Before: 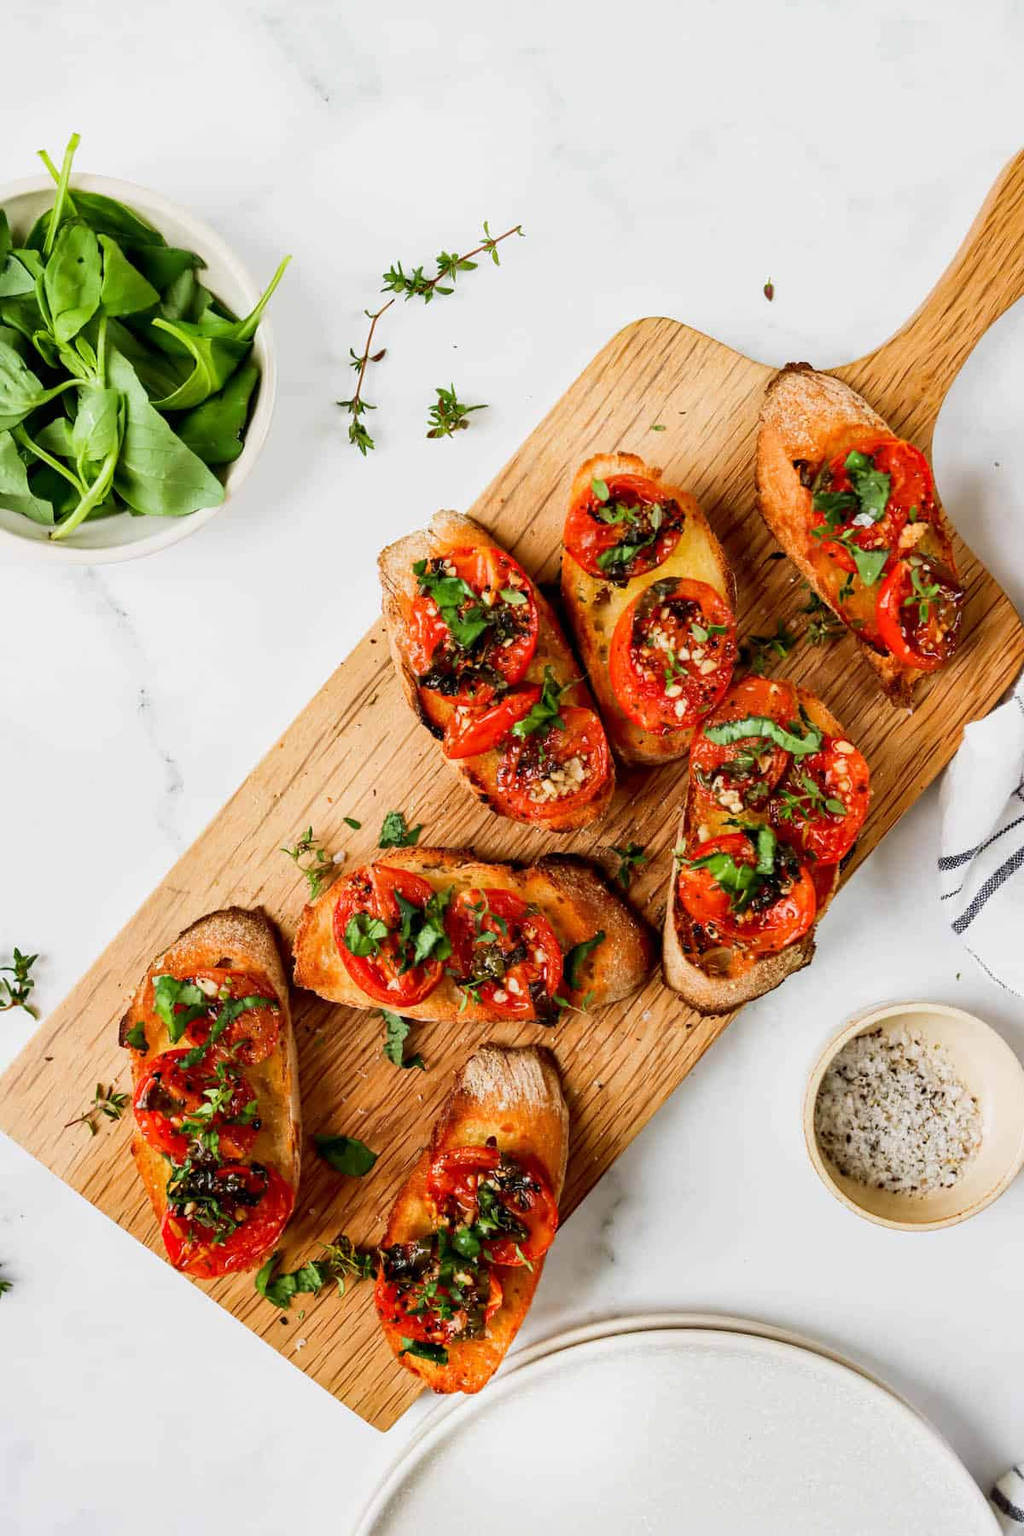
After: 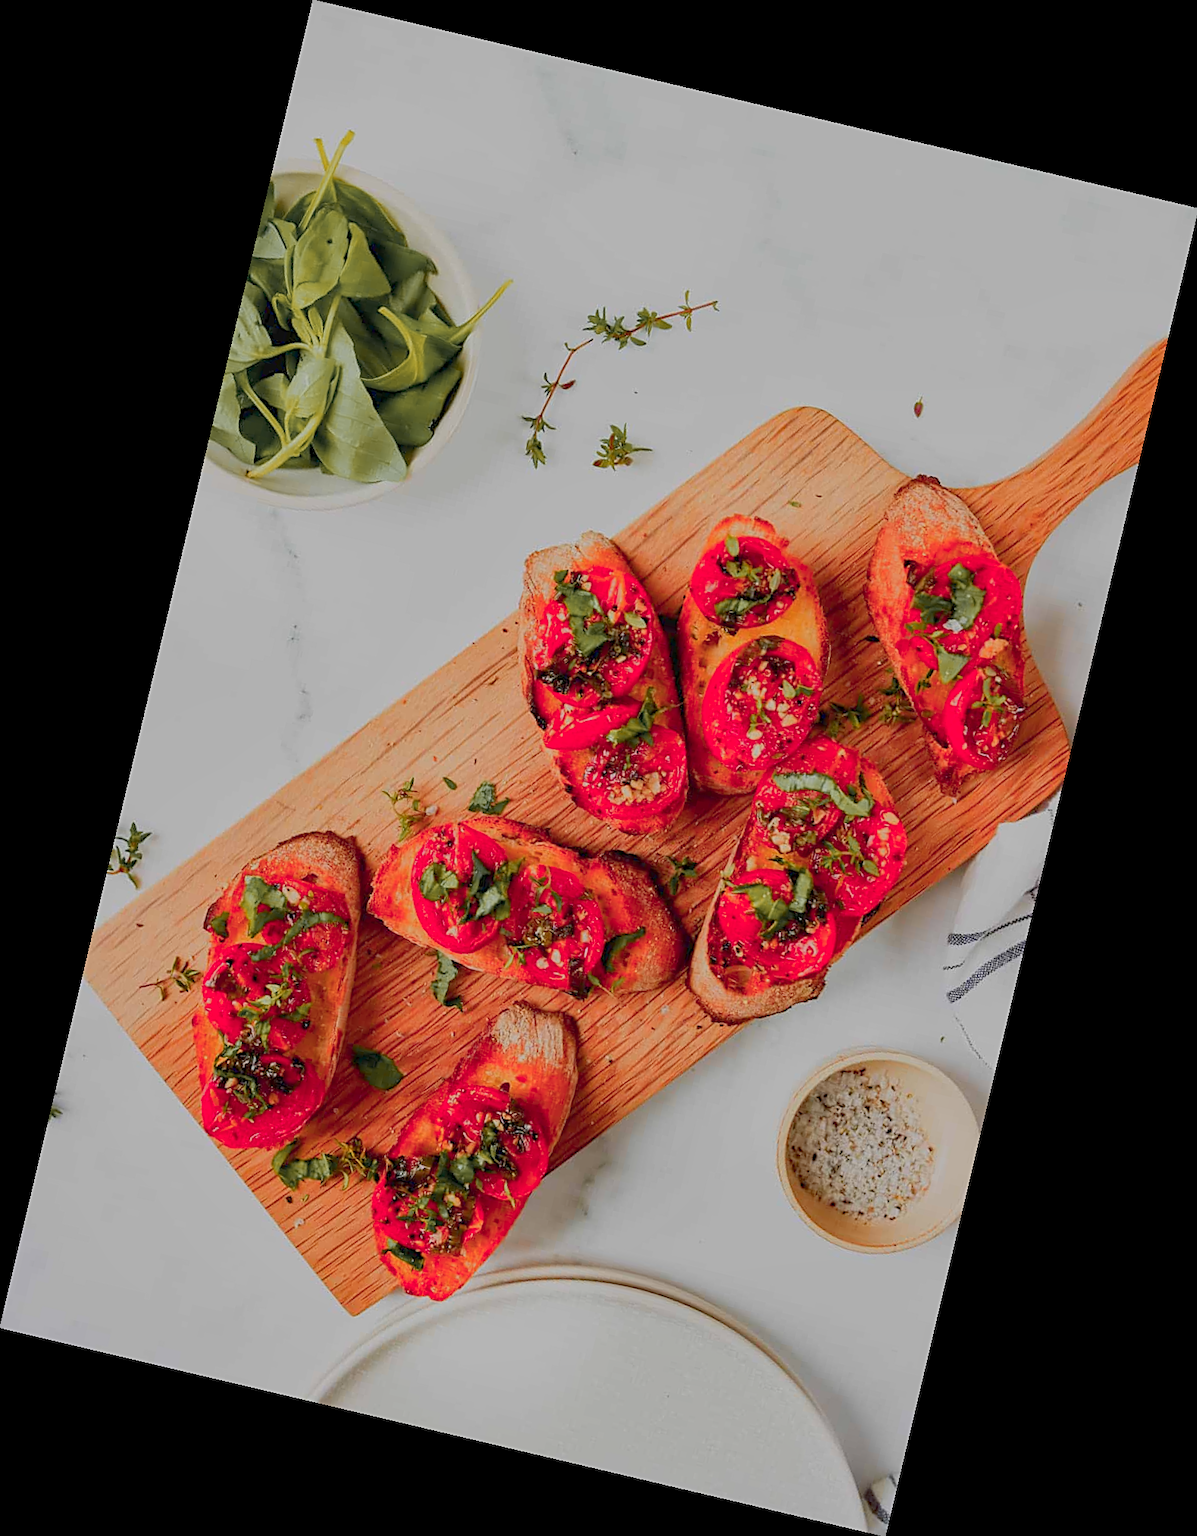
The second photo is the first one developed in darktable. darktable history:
shadows and highlights: shadows 25, white point adjustment -3, highlights -30
color zones: curves: ch1 [(0.263, 0.53) (0.376, 0.287) (0.487, 0.512) (0.748, 0.547) (1, 0.513)]; ch2 [(0.262, 0.45) (0.751, 0.477)], mix 31.98%
color balance rgb: contrast -30%
rotate and perspective: rotation 13.27°, automatic cropping off
sharpen: on, module defaults
